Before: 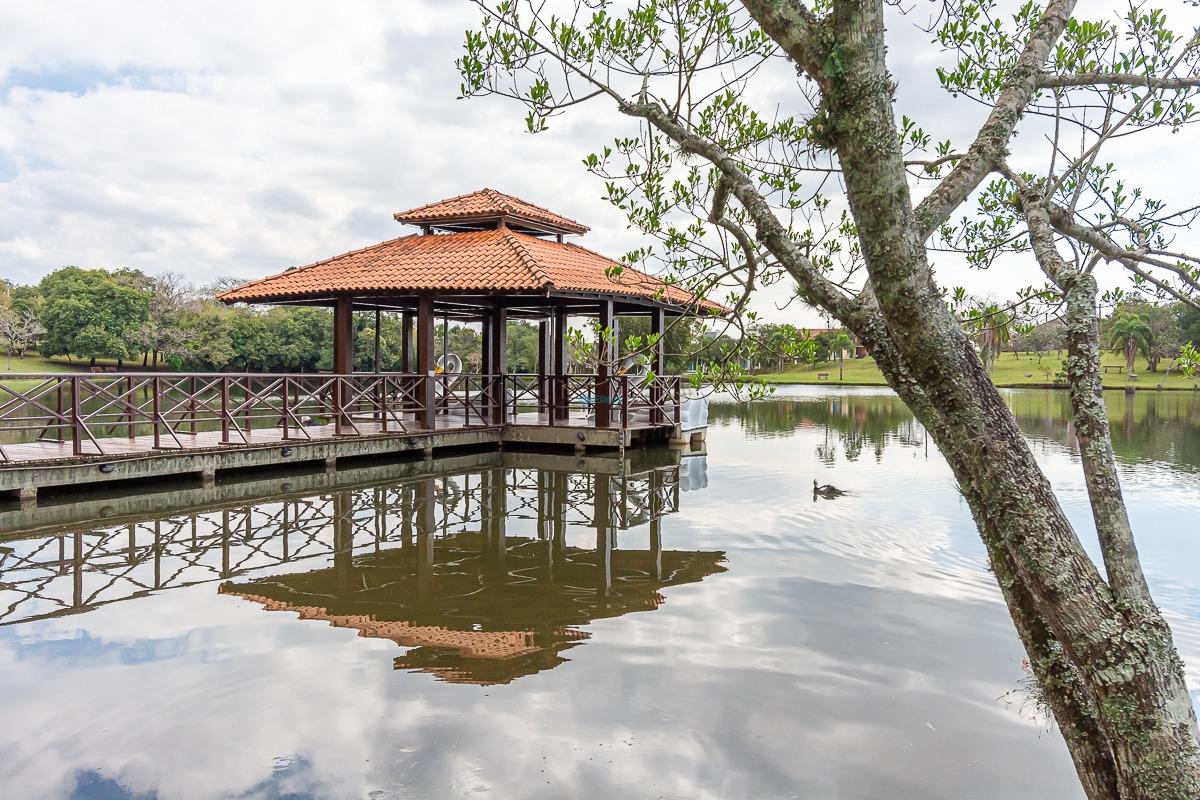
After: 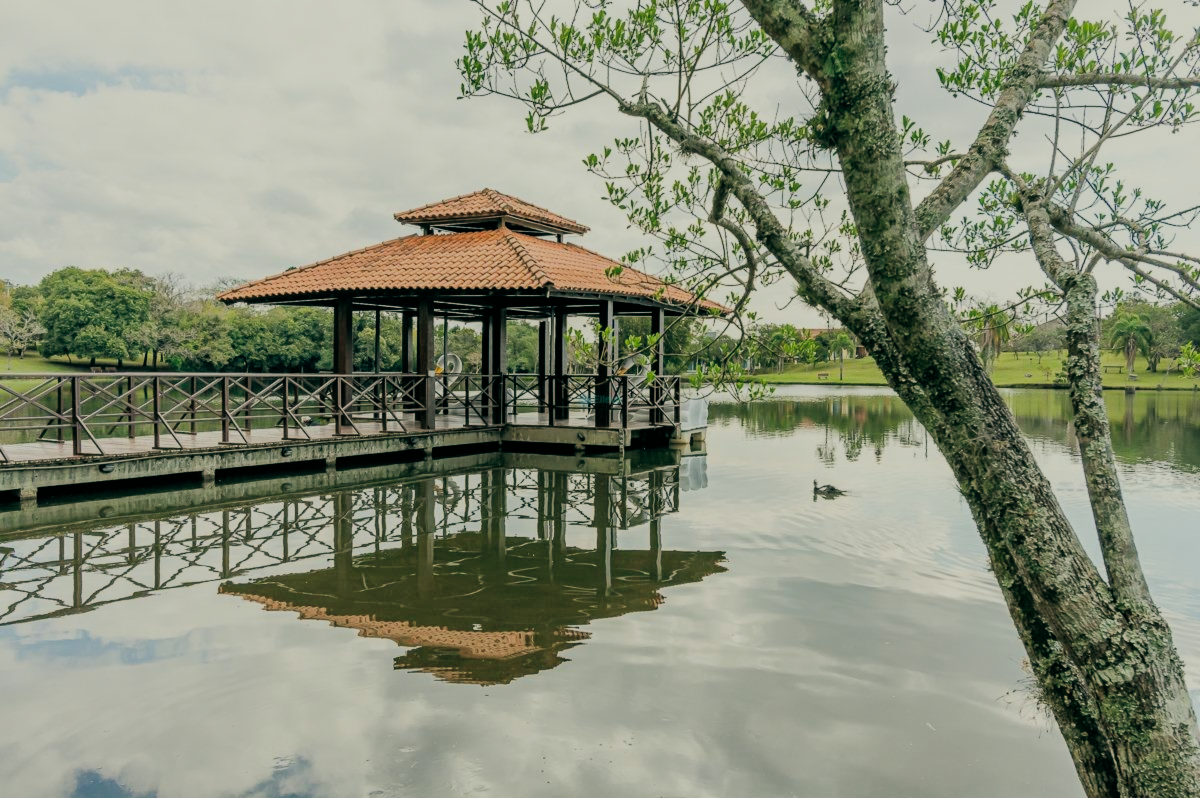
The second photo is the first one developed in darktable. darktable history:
color balance: lift [1.005, 0.99, 1.007, 1.01], gamma [1, 1.034, 1.032, 0.966], gain [0.873, 1.055, 1.067, 0.933]
lowpass: radius 0.5, unbound 0
crop: top 0.05%, bottom 0.098%
filmic rgb: black relative exposure -4.38 EV, white relative exposure 4.56 EV, hardness 2.37, contrast 1.05
